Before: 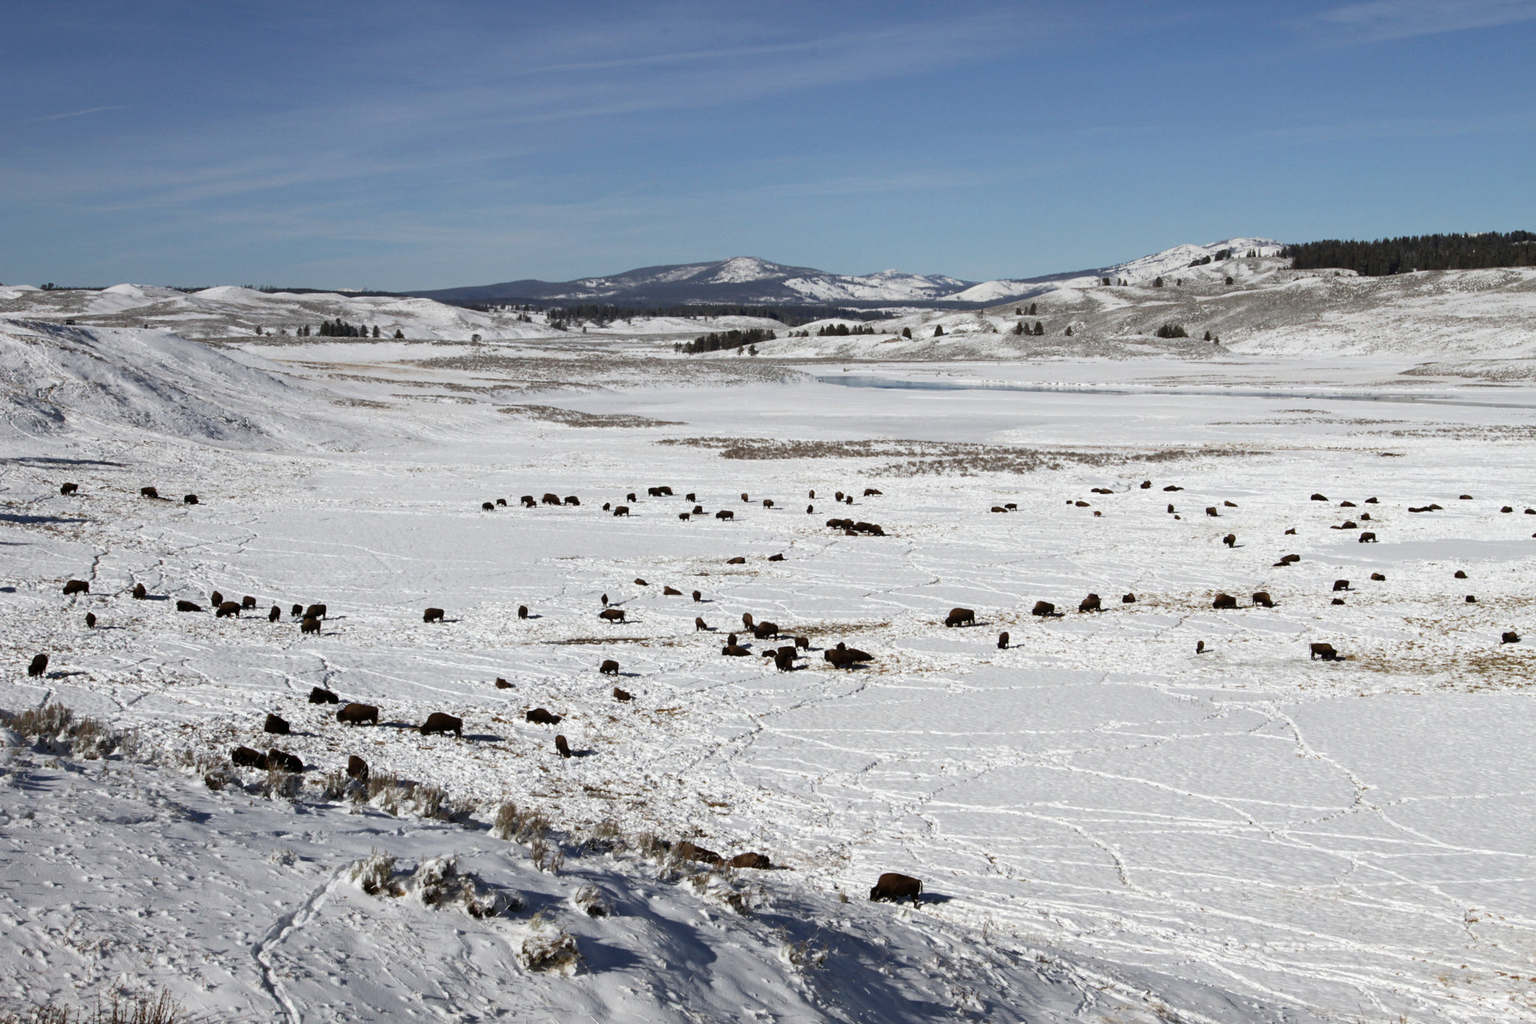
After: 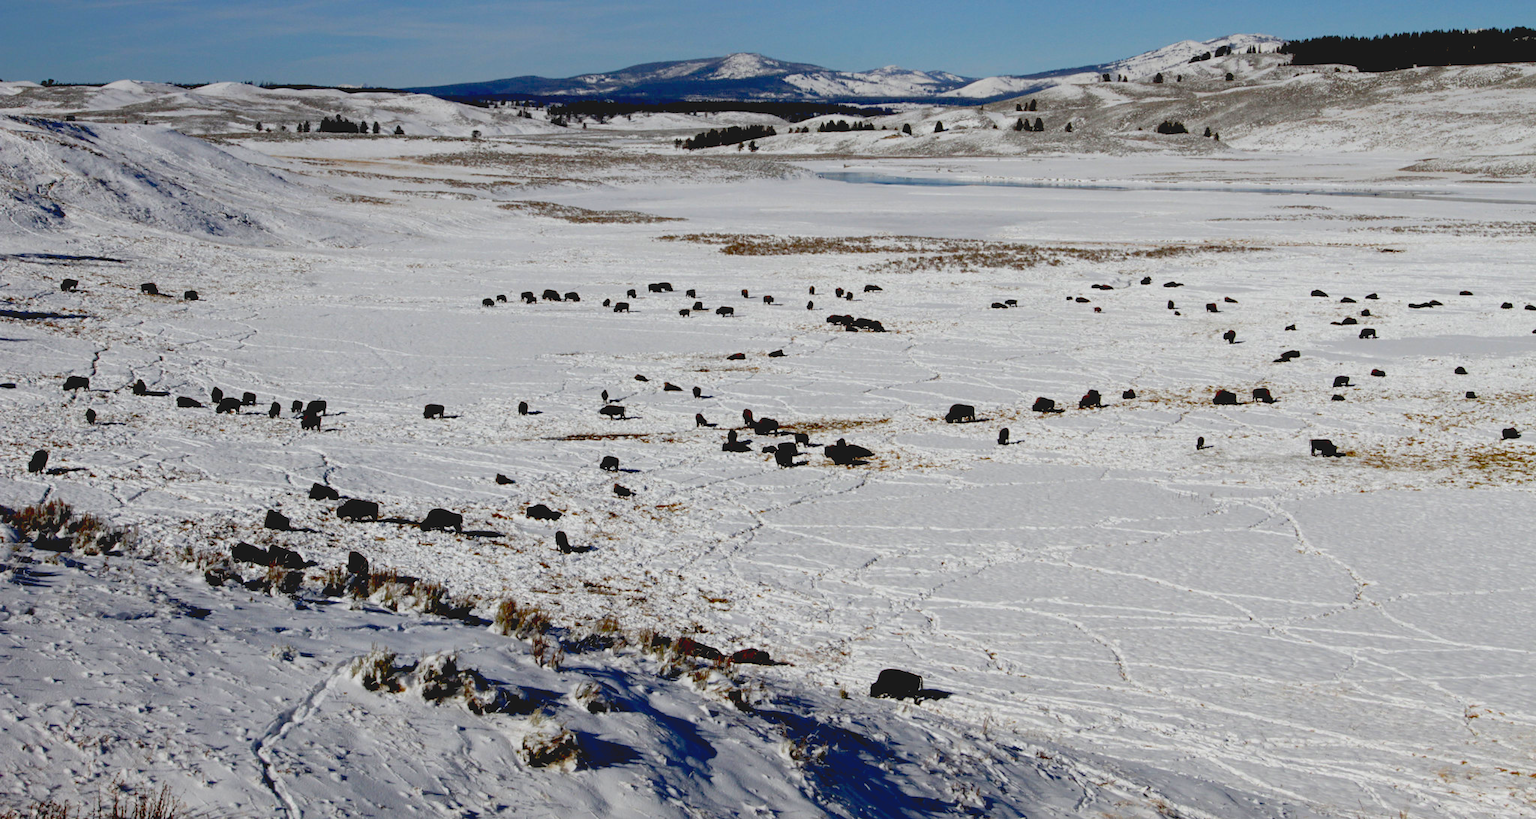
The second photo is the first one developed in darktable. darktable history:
crop and rotate: top 19.998%
color balance: mode lift, gamma, gain (sRGB)
contrast brightness saturation: contrast -0.19, saturation 0.19
exposure: black level correction 0.056, exposure -0.039 EV, compensate highlight preservation false
